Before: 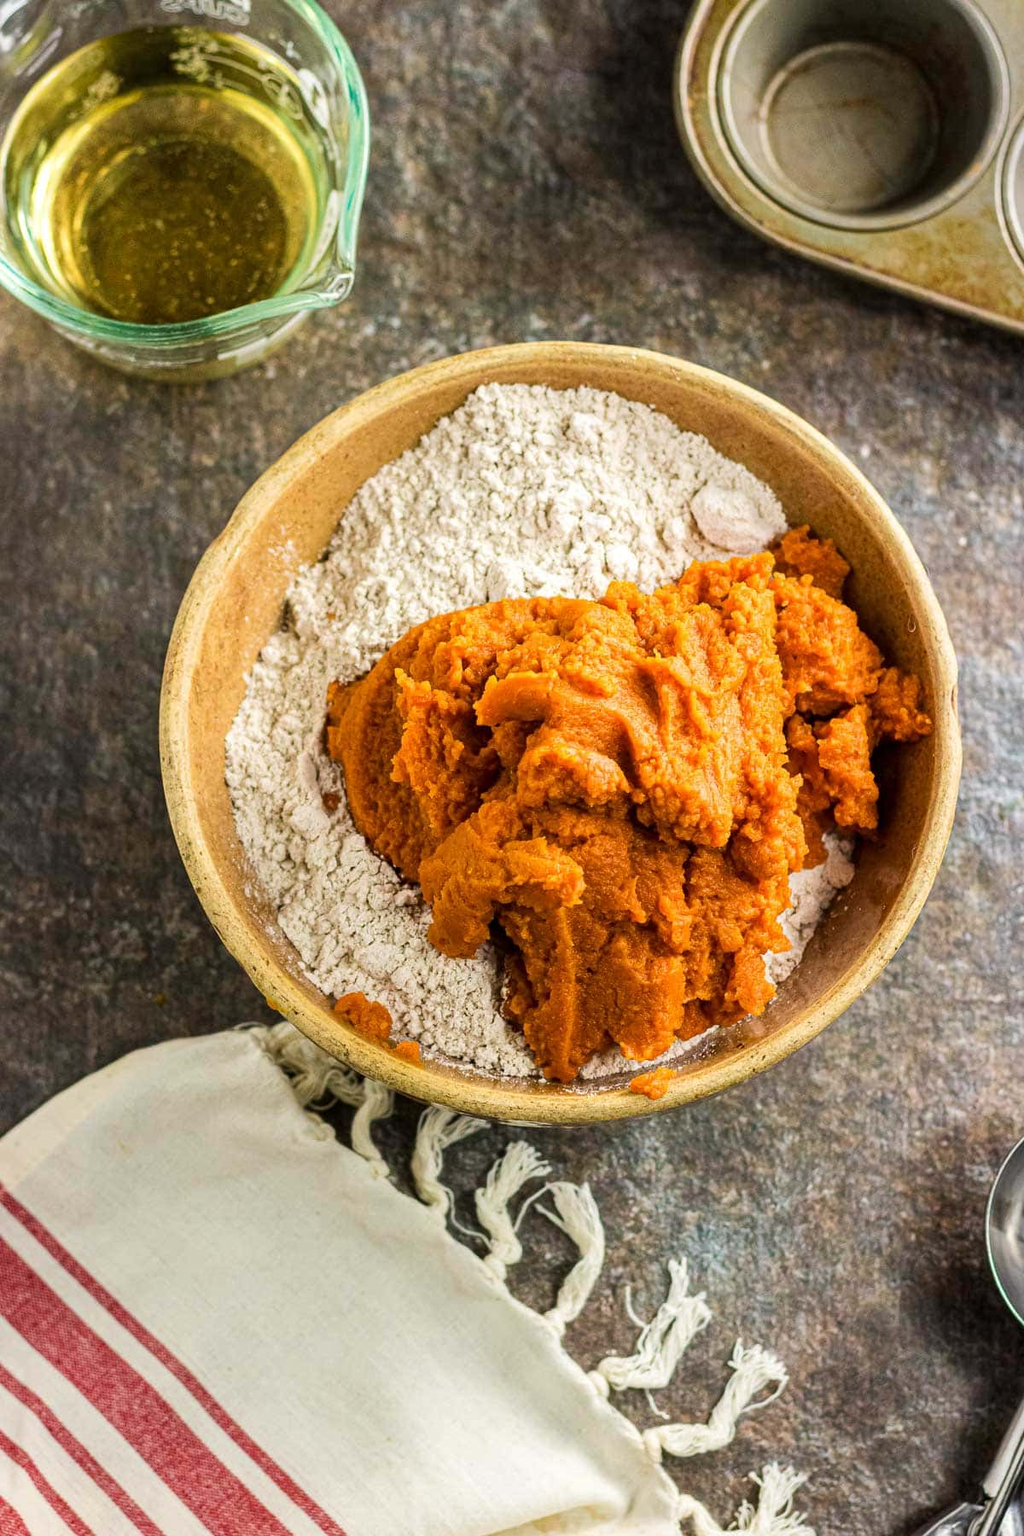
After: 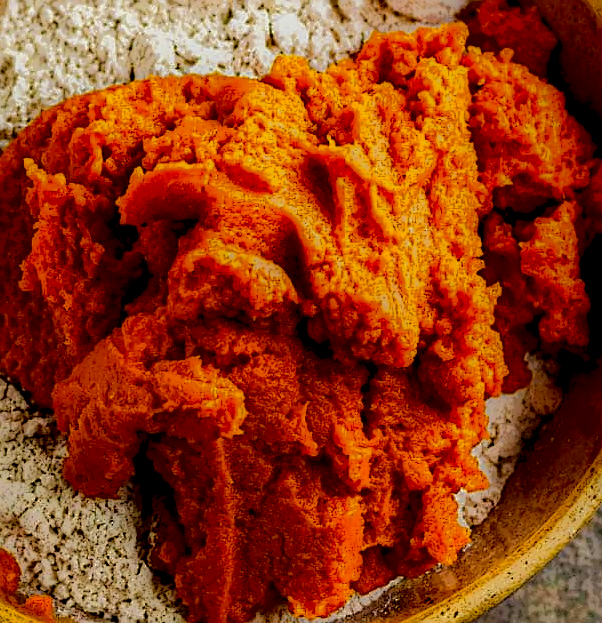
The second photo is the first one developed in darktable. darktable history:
sharpen: on, module defaults
local contrast: highlights 0%, shadows 198%, detail 164%, midtone range 0.001
crop: left 36.607%, top 34.735%, right 13.146%, bottom 30.611%
color zones: curves: ch0 [(0, 0.511) (0.143, 0.531) (0.286, 0.56) (0.429, 0.5) (0.571, 0.5) (0.714, 0.5) (0.857, 0.5) (1, 0.5)]; ch1 [(0, 0.525) (0.143, 0.705) (0.286, 0.715) (0.429, 0.35) (0.571, 0.35) (0.714, 0.35) (0.857, 0.4) (1, 0.4)]; ch2 [(0, 0.572) (0.143, 0.512) (0.286, 0.473) (0.429, 0.45) (0.571, 0.5) (0.714, 0.5) (0.857, 0.518) (1, 0.518)]
